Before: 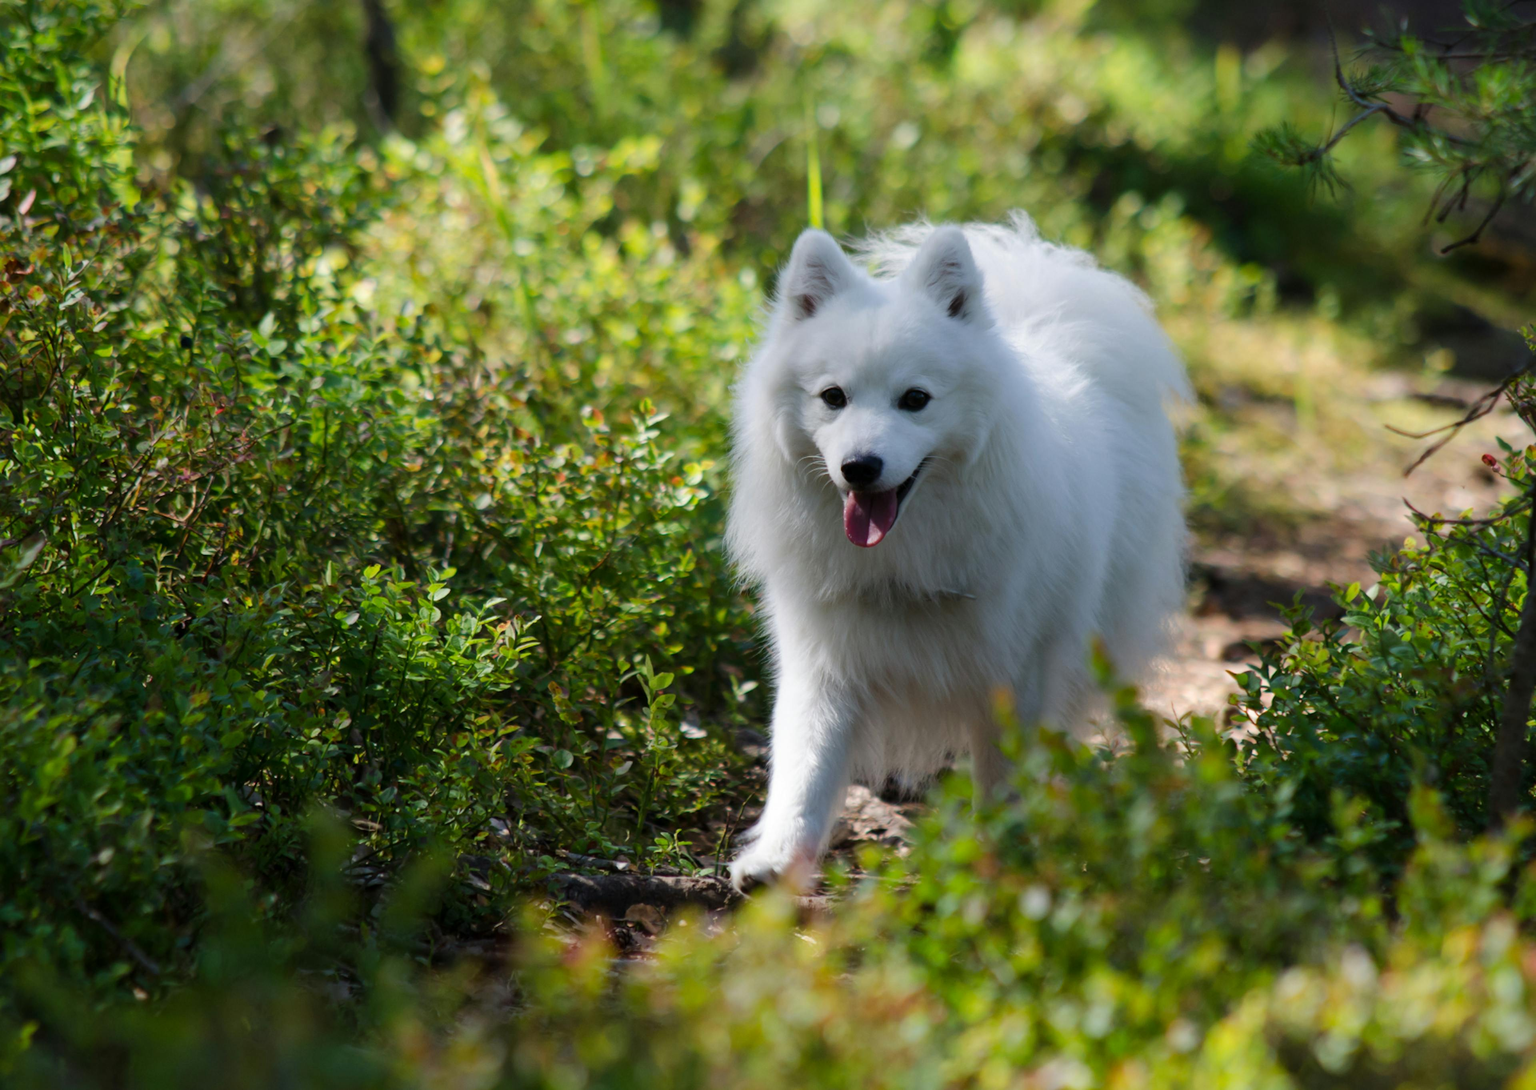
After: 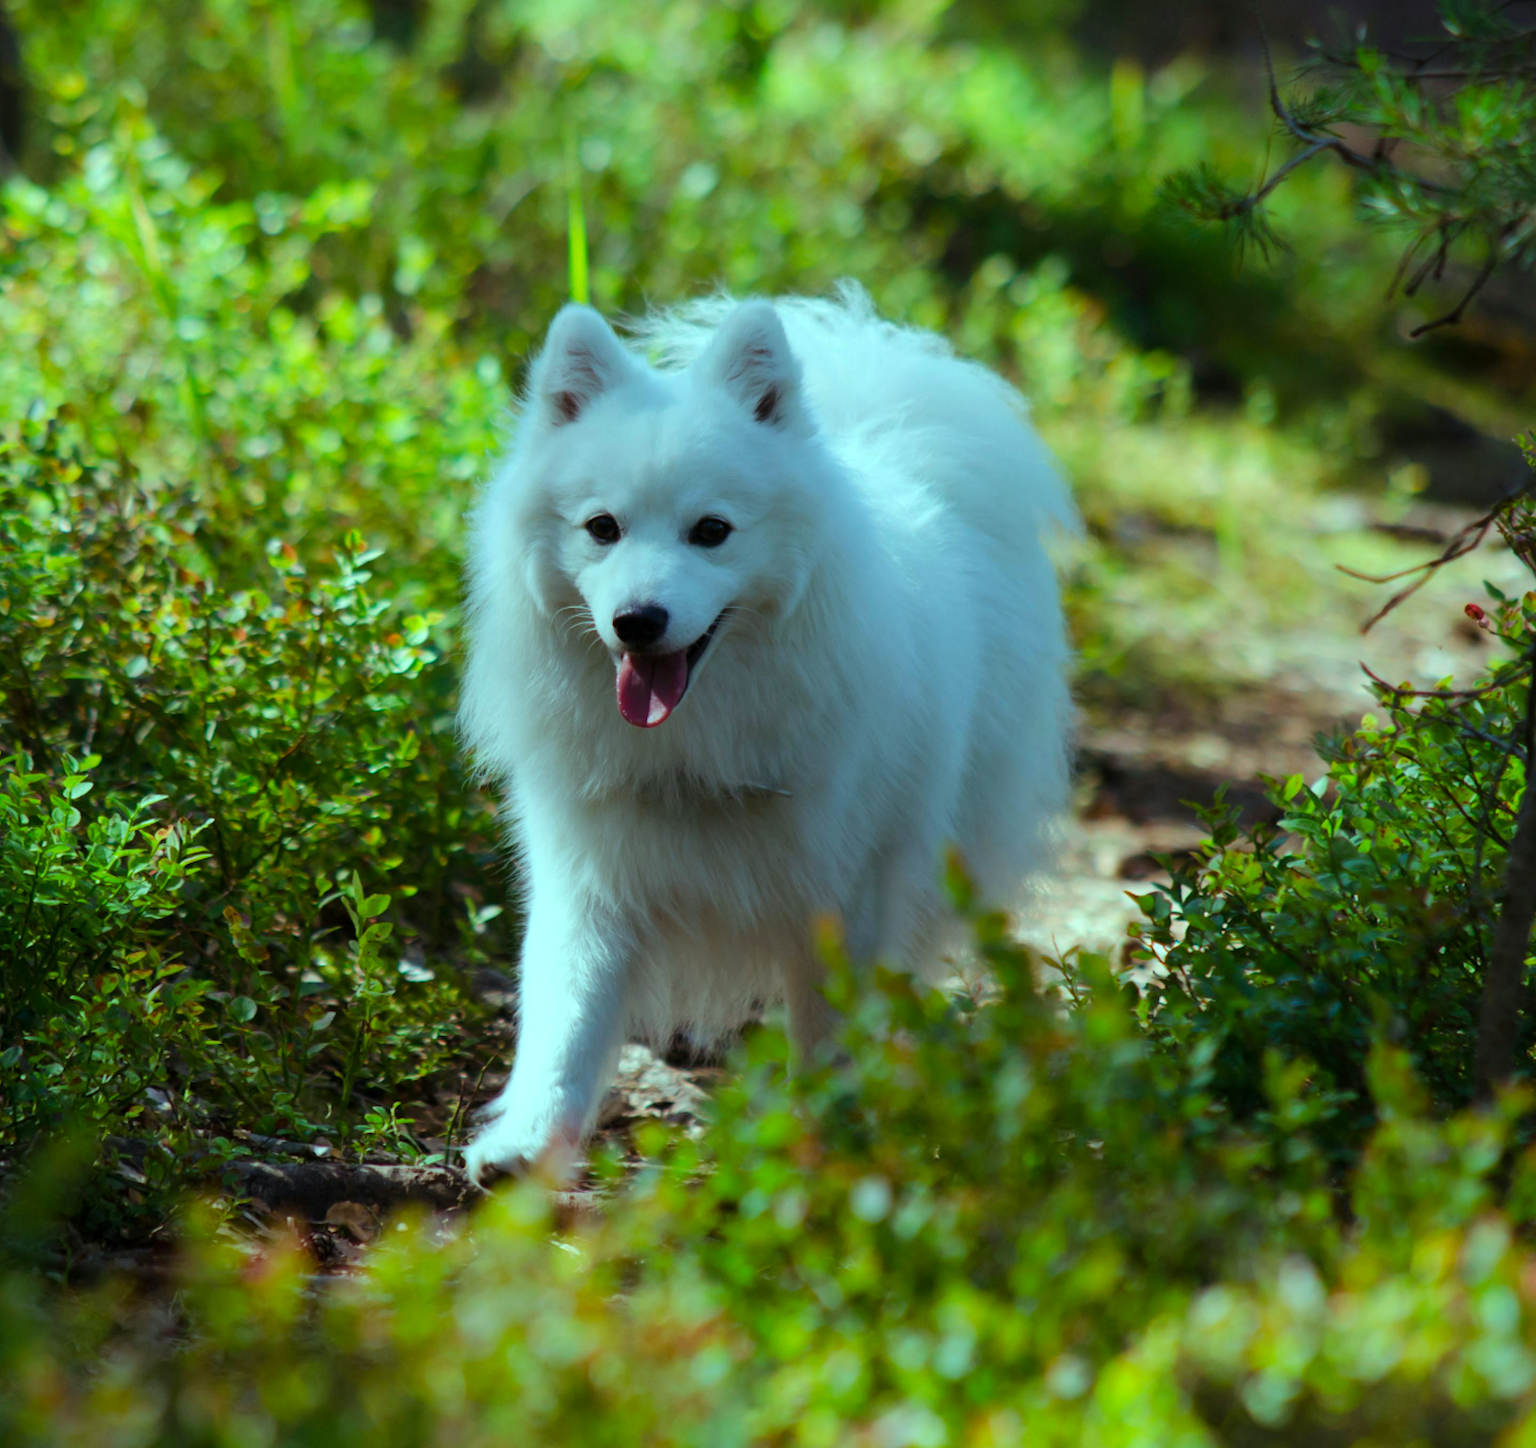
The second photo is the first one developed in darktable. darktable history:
crop and rotate: left 24.774%
color balance rgb: shadows lift › chroma 0.756%, shadows lift › hue 111.23°, highlights gain › chroma 5.435%, highlights gain › hue 193.61°, perceptual saturation grading › global saturation 10.627%, global vibrance 14.408%
